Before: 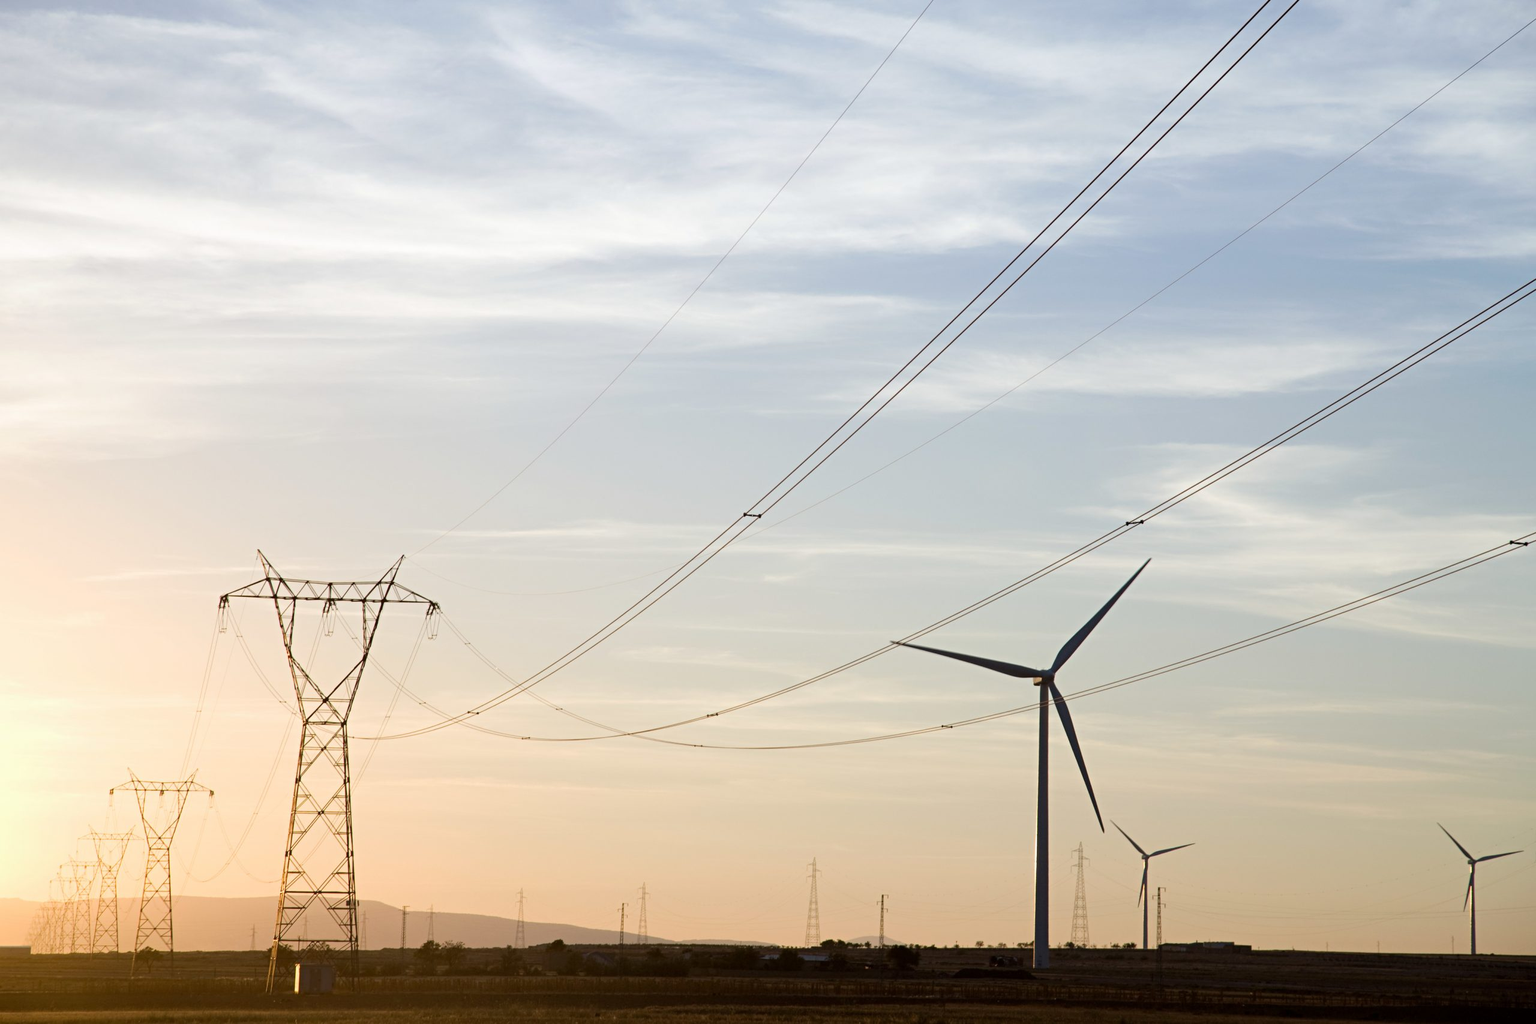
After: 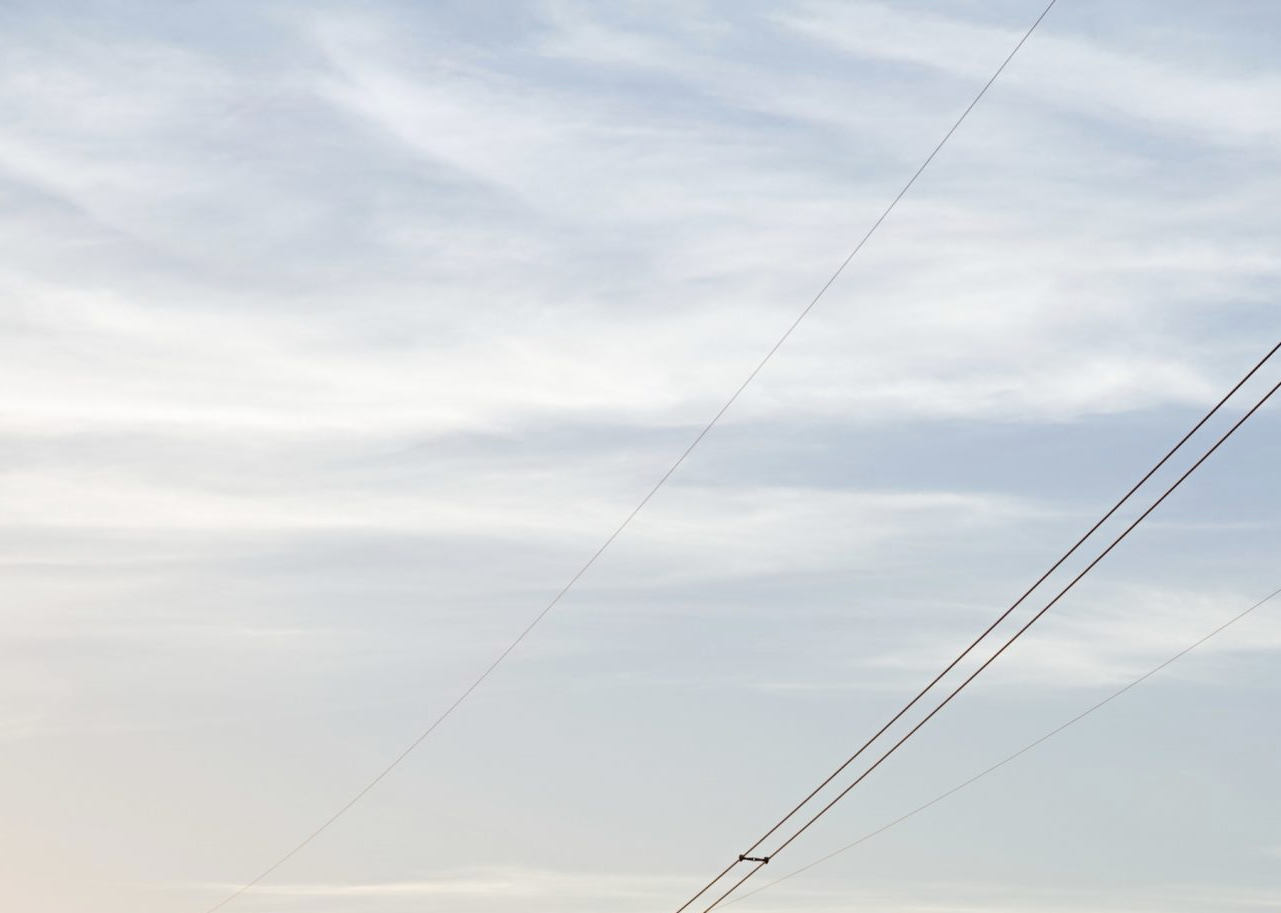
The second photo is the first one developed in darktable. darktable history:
contrast brightness saturation: contrast 0.01, saturation -0.05
crop: left 19.556%, right 30.401%, bottom 46.458%
tone equalizer: -7 EV 0.15 EV, -6 EV 0.6 EV, -5 EV 1.15 EV, -4 EV 1.33 EV, -3 EV 1.15 EV, -2 EV 0.6 EV, -1 EV 0.15 EV, mask exposure compensation -0.5 EV
